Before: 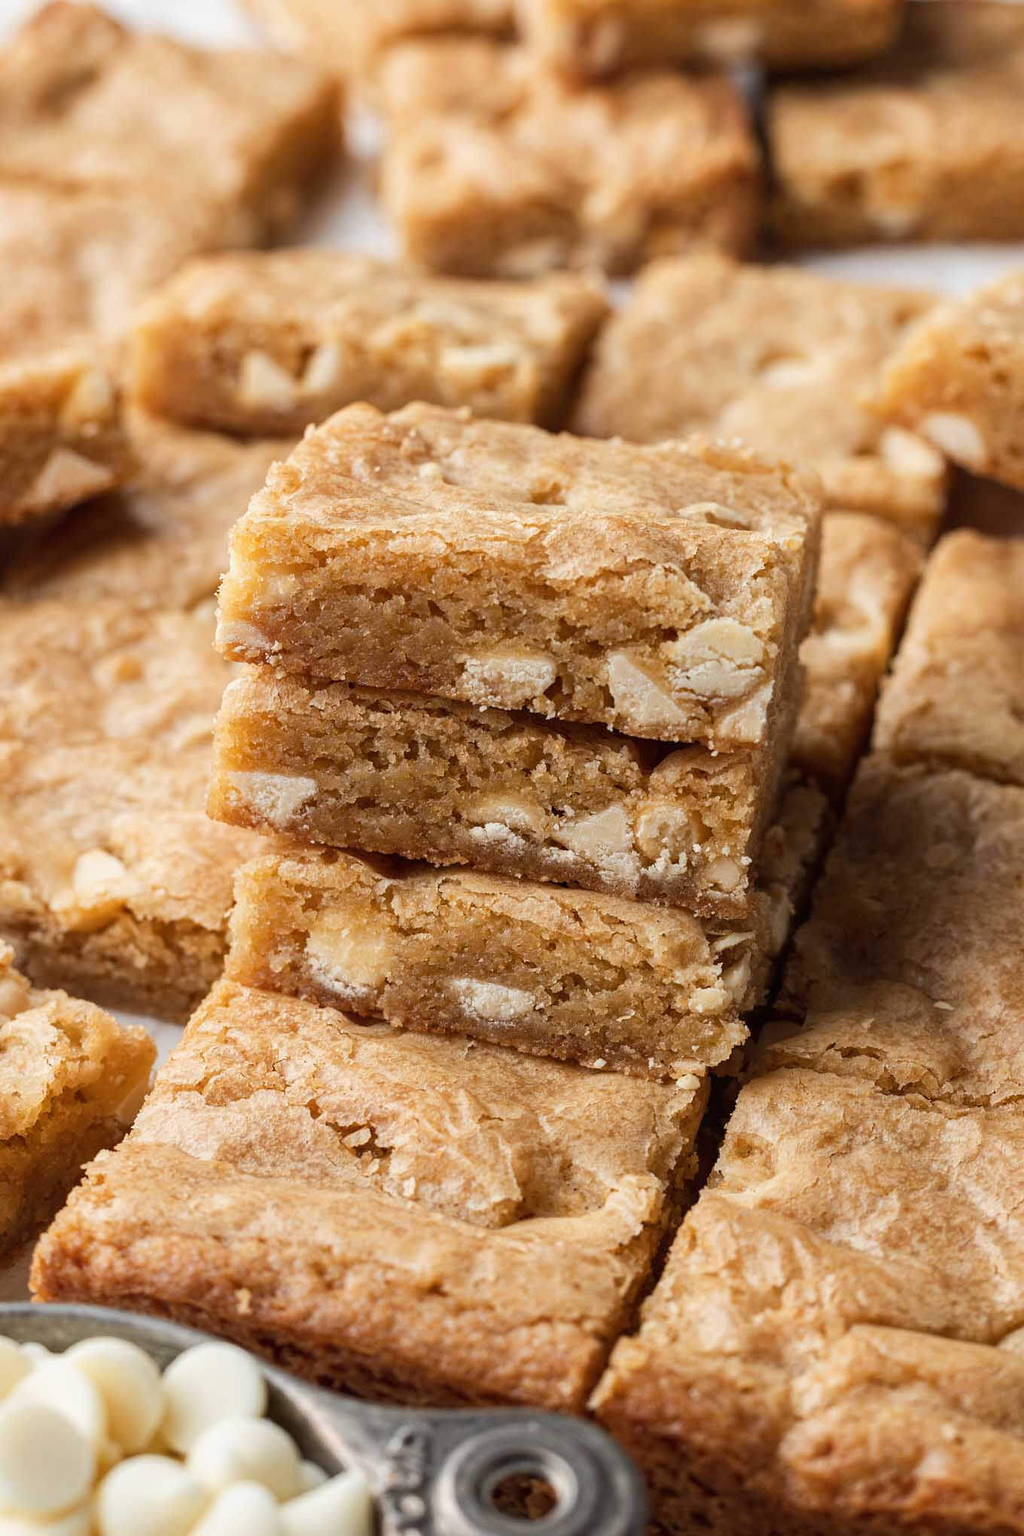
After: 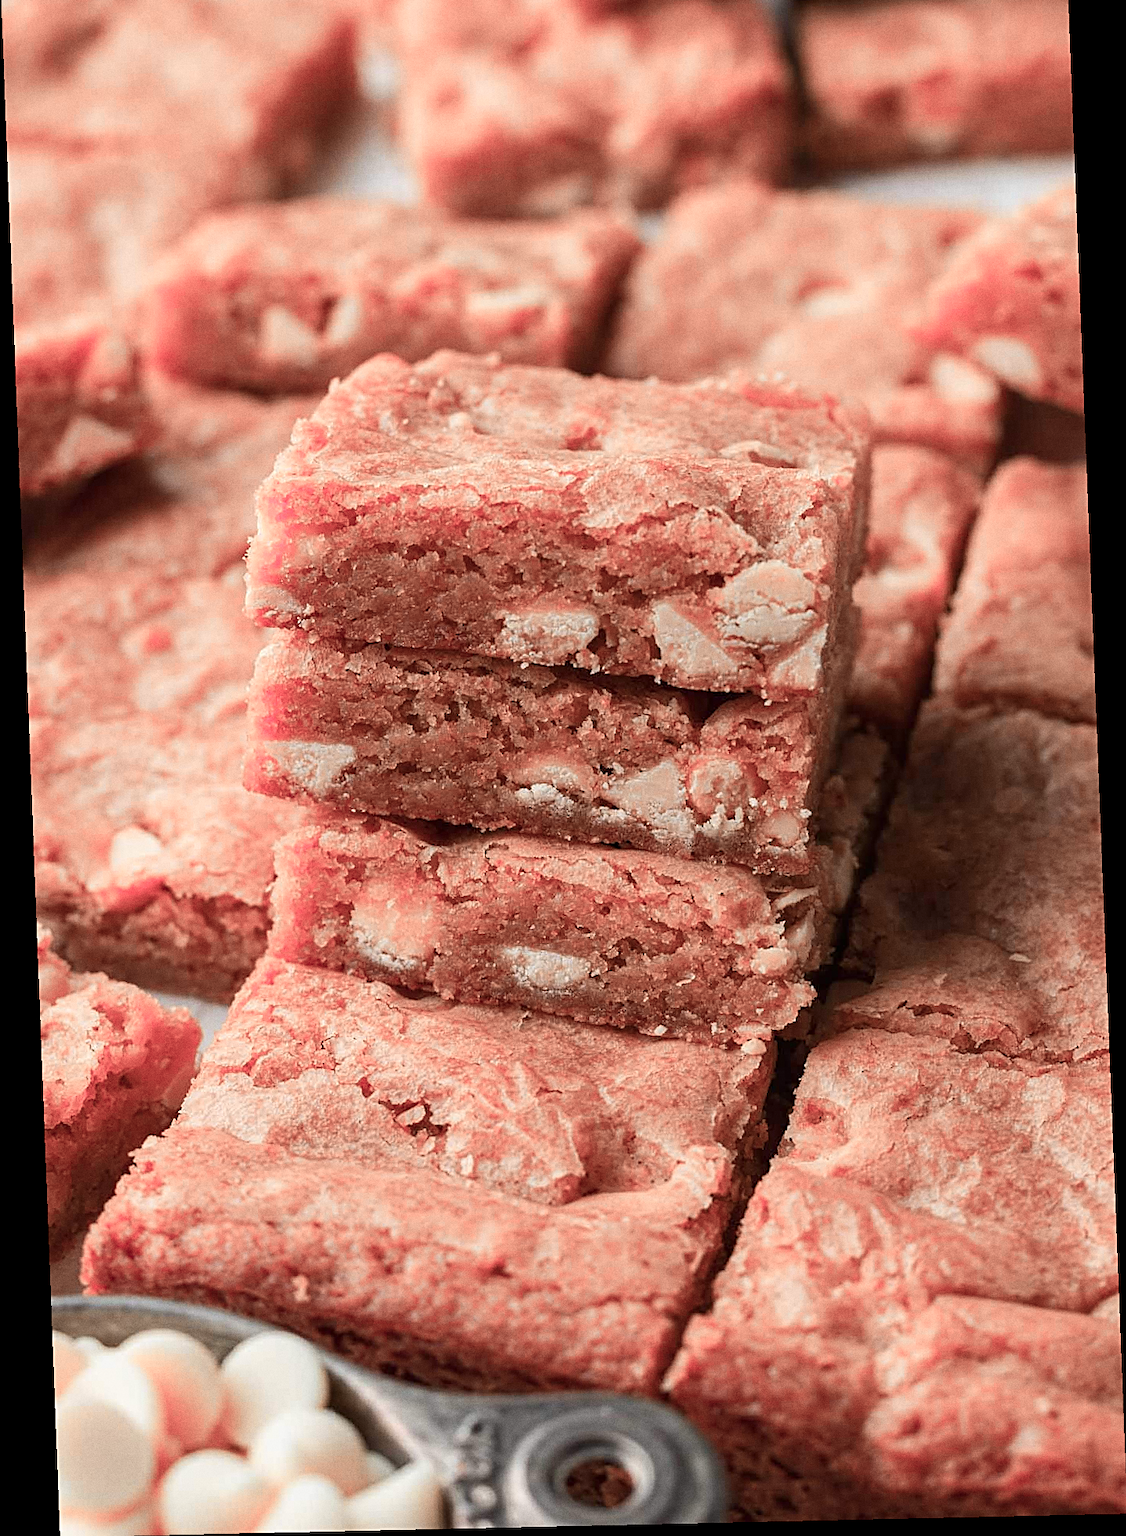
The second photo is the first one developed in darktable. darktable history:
color zones: curves: ch2 [(0, 0.488) (0.143, 0.417) (0.286, 0.212) (0.429, 0.179) (0.571, 0.154) (0.714, 0.415) (0.857, 0.495) (1, 0.488)]
grain: coarseness 0.09 ISO
sharpen: on, module defaults
rotate and perspective: rotation -2.22°, lens shift (horizontal) -0.022, automatic cropping off
crop and rotate: top 6.25%
